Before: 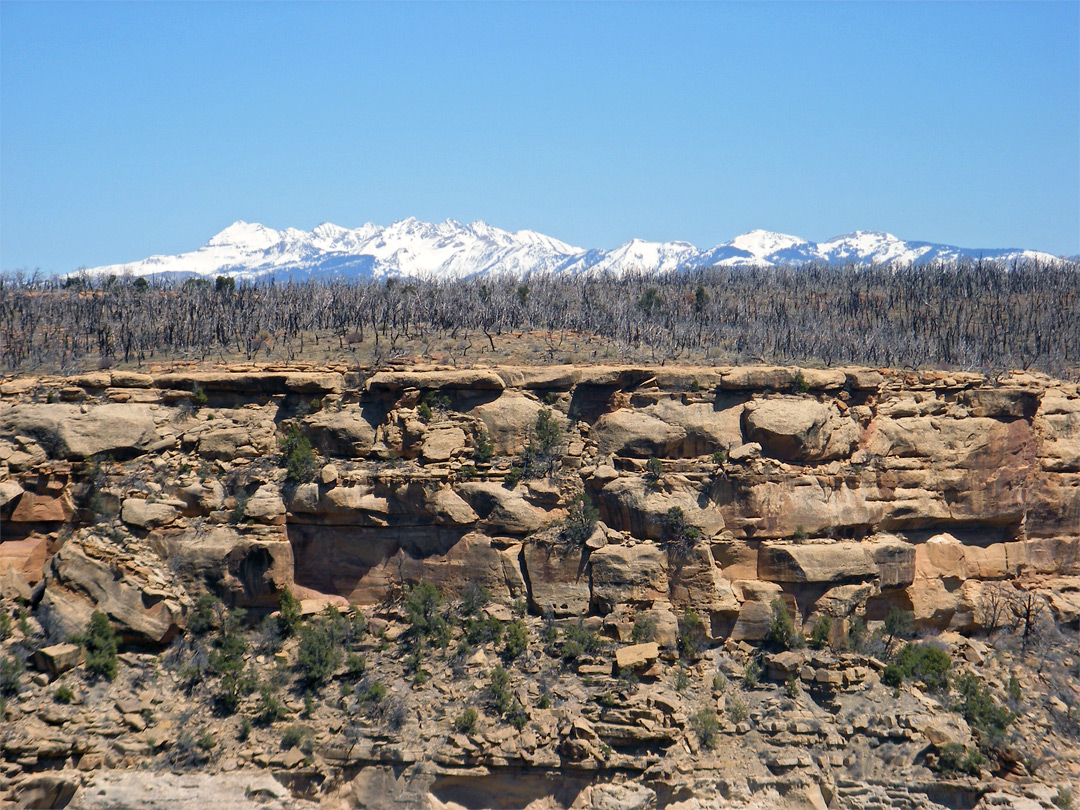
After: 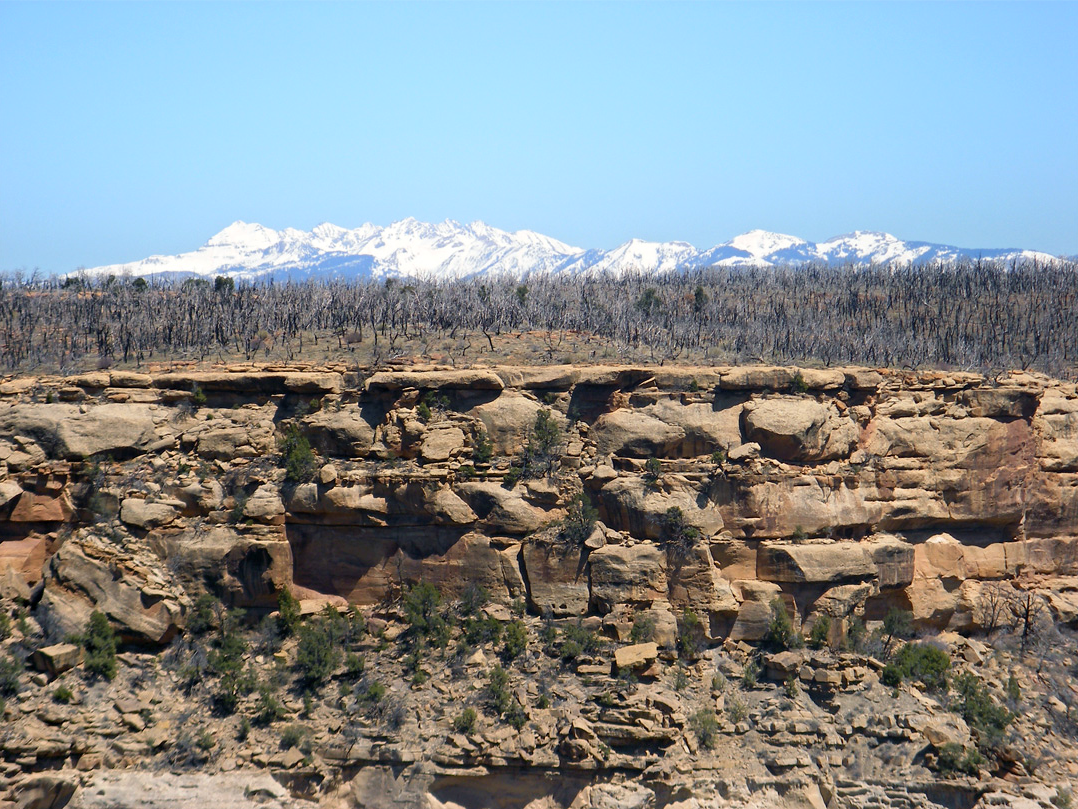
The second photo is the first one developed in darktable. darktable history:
crop and rotate: left 0.149%, bottom 0.011%
shadows and highlights: shadows -89.7, highlights 88.08, shadows color adjustment 98.01%, highlights color adjustment 57.91%, soften with gaussian
